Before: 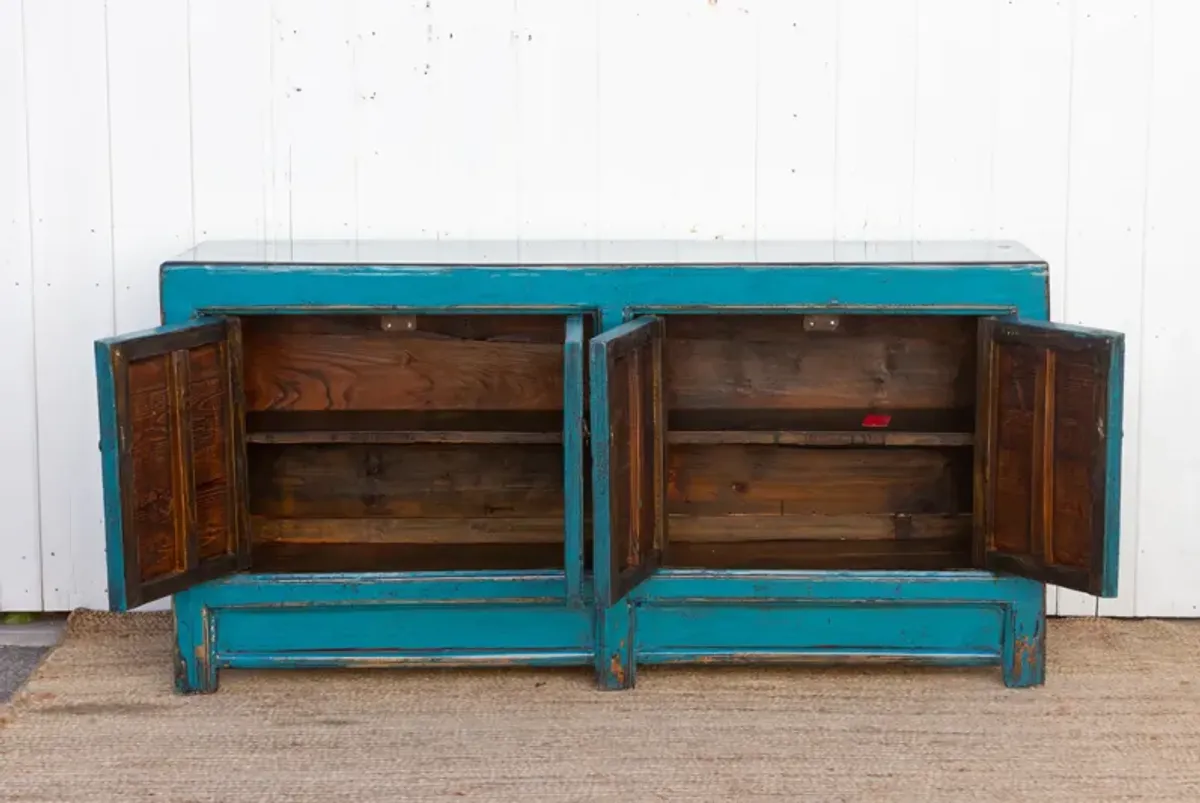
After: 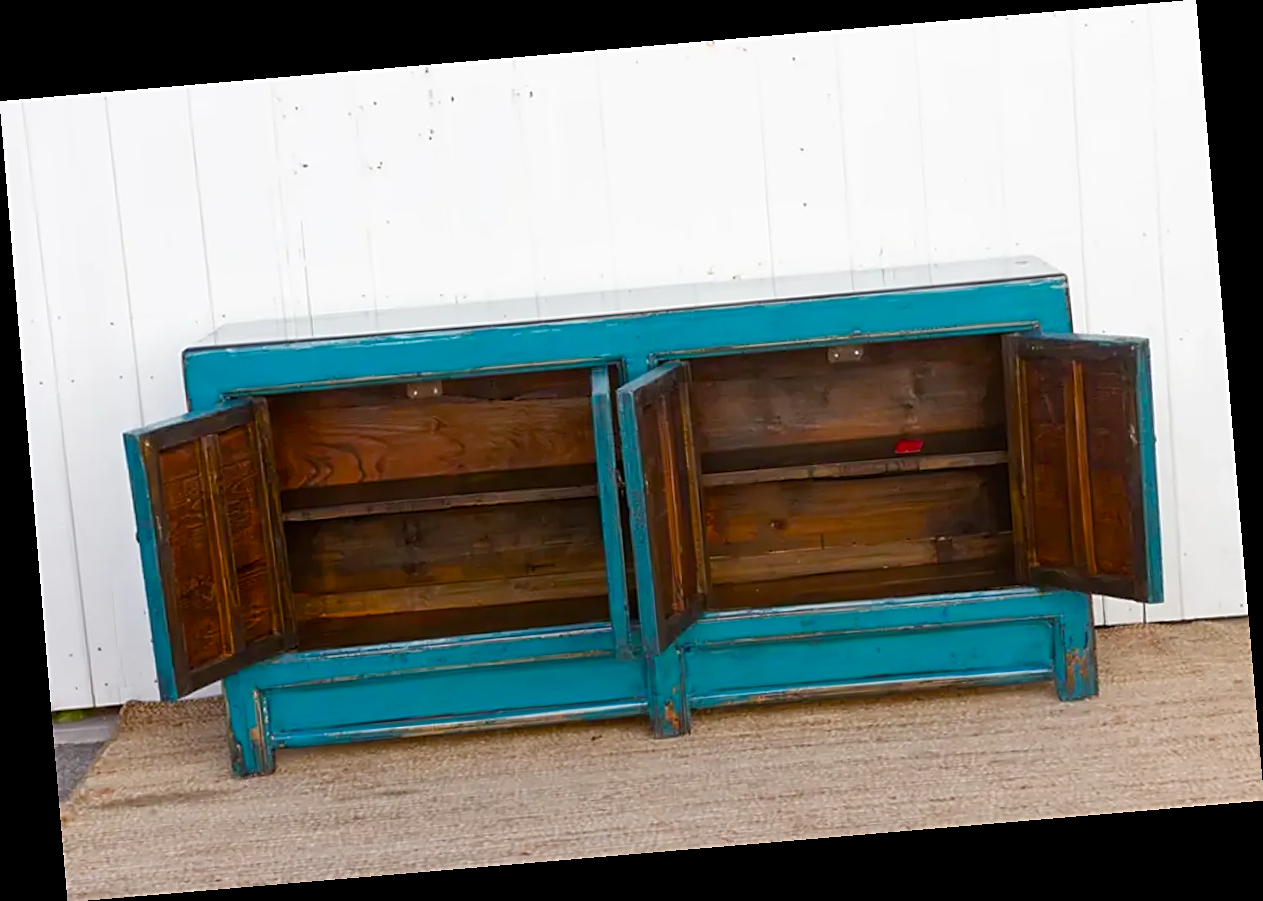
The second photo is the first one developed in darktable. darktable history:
color balance rgb: perceptual saturation grading › global saturation 20%, perceptual saturation grading › highlights -25%, perceptual saturation grading › shadows 25%
sharpen: on, module defaults
tone equalizer: on, module defaults
rotate and perspective: rotation -4.86°, automatic cropping off
